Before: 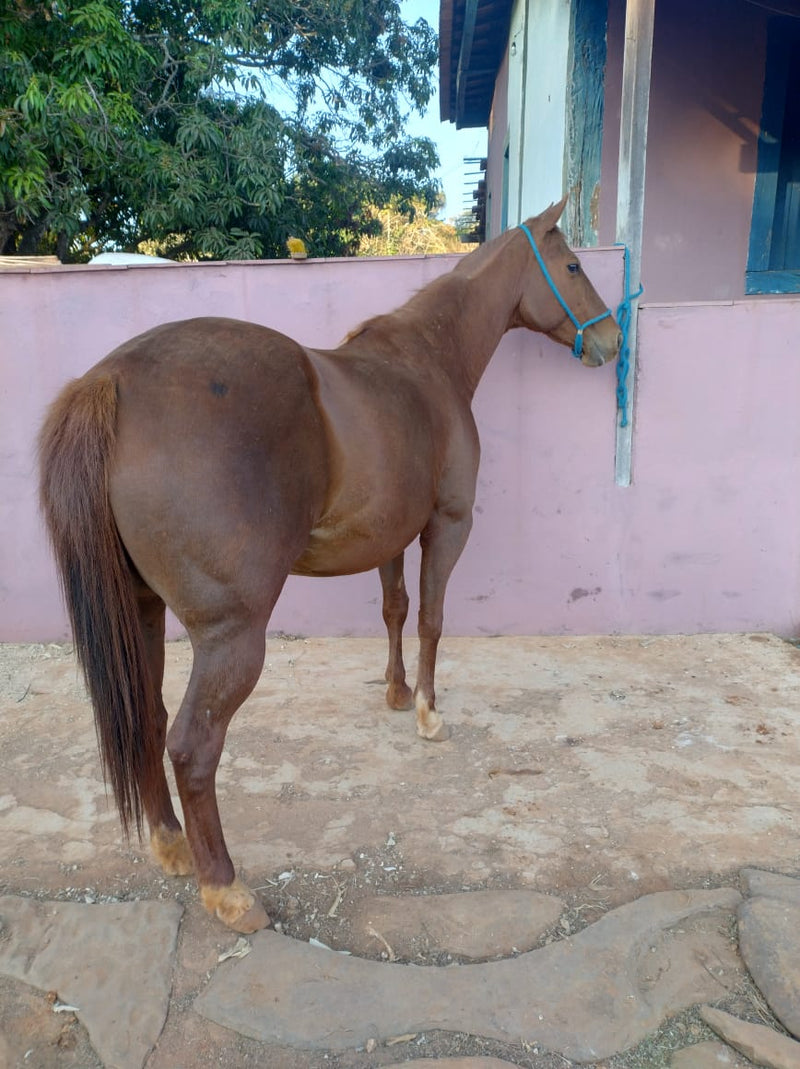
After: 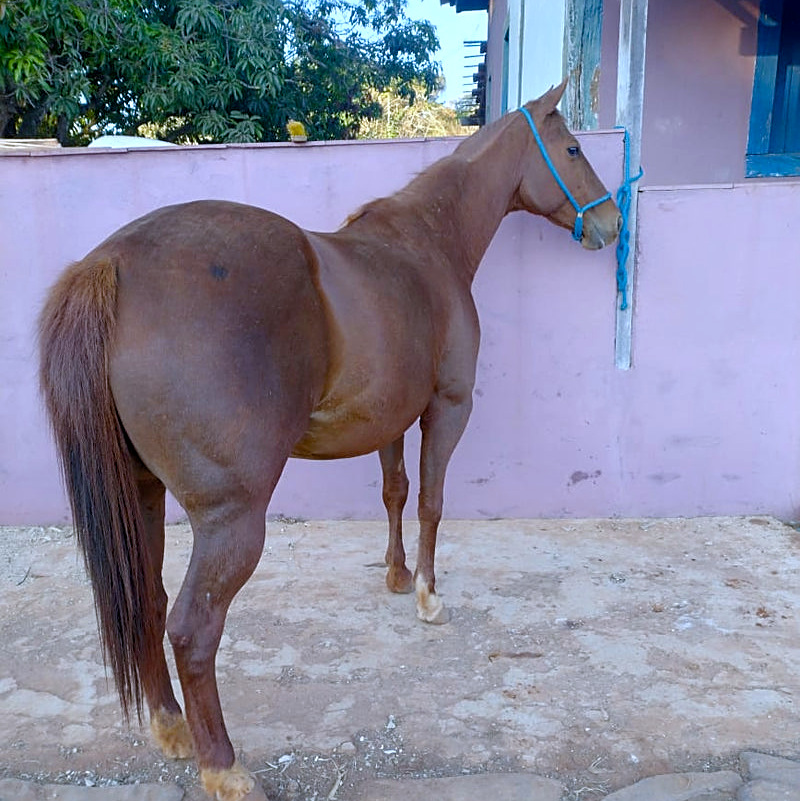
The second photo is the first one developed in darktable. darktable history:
sharpen: on, module defaults
color balance rgb: perceptual saturation grading › global saturation 20%, perceptual saturation grading › highlights -25%, perceptual saturation grading › shadows 25%
crop: top 11.038%, bottom 13.962%
white balance: red 0.948, green 1.02, blue 1.176
